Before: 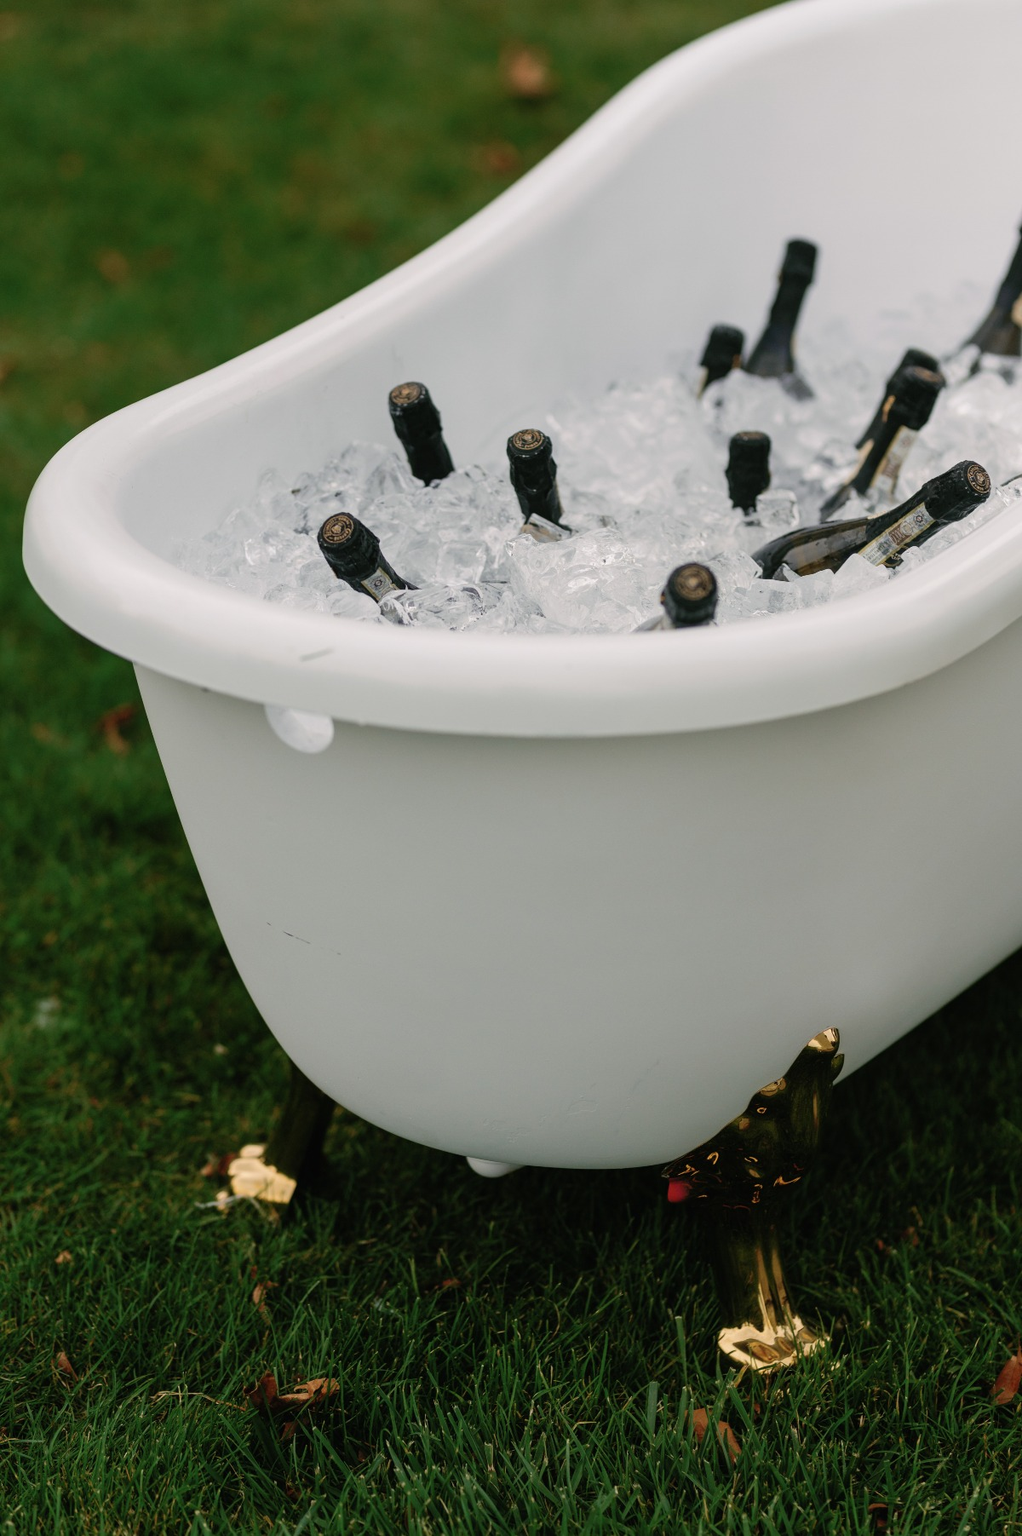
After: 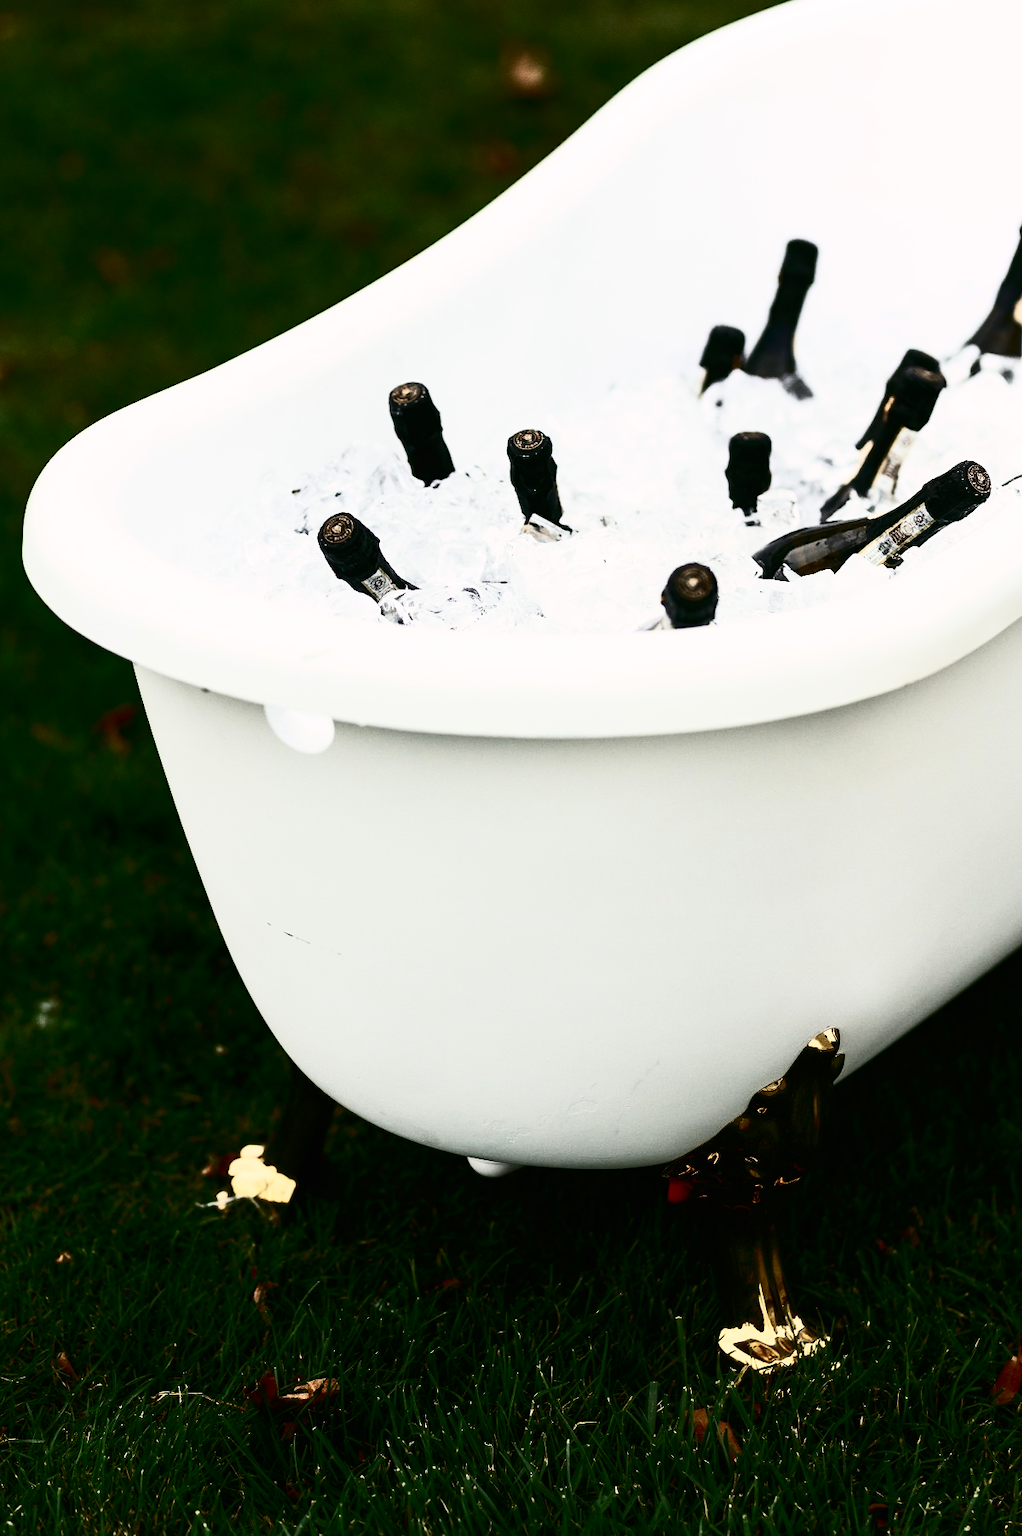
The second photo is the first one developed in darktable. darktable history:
contrast brightness saturation: contrast 0.938, brightness 0.202
